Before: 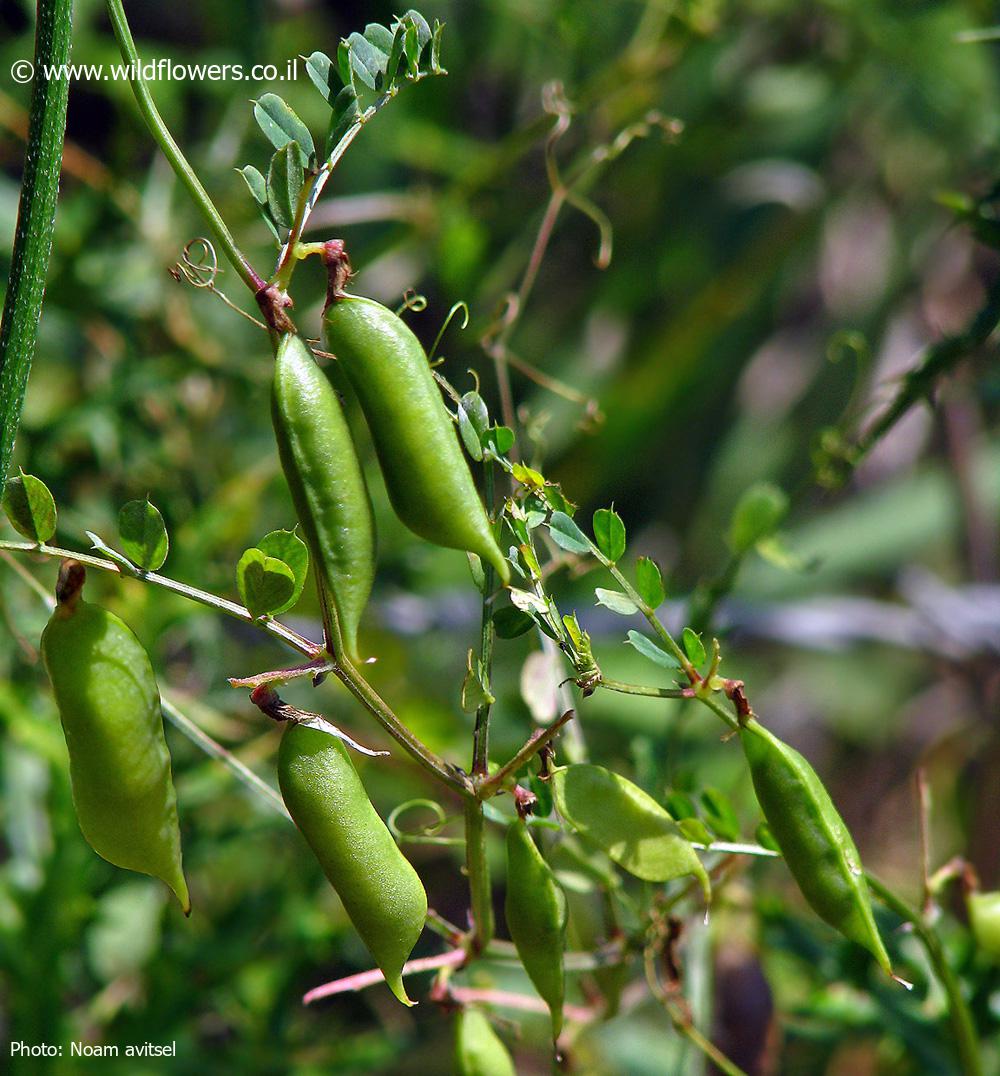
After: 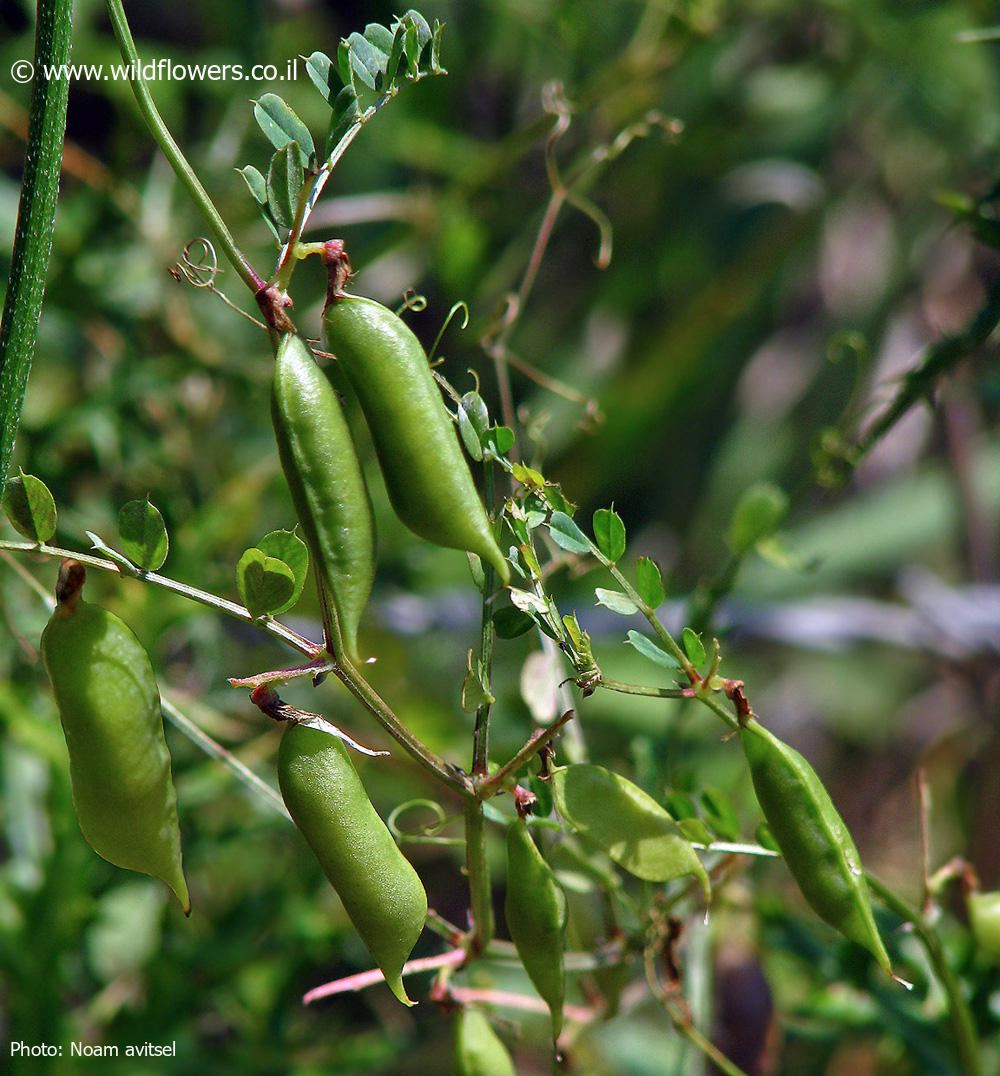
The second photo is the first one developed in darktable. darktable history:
color zones: curves: ch0 [(0, 0.5) (0.143, 0.5) (0.286, 0.456) (0.429, 0.5) (0.571, 0.5) (0.714, 0.5) (0.857, 0.5) (1, 0.5)]; ch1 [(0, 0.5) (0.143, 0.5) (0.286, 0.422) (0.429, 0.5) (0.571, 0.5) (0.714, 0.5) (0.857, 0.5) (1, 0.5)]
